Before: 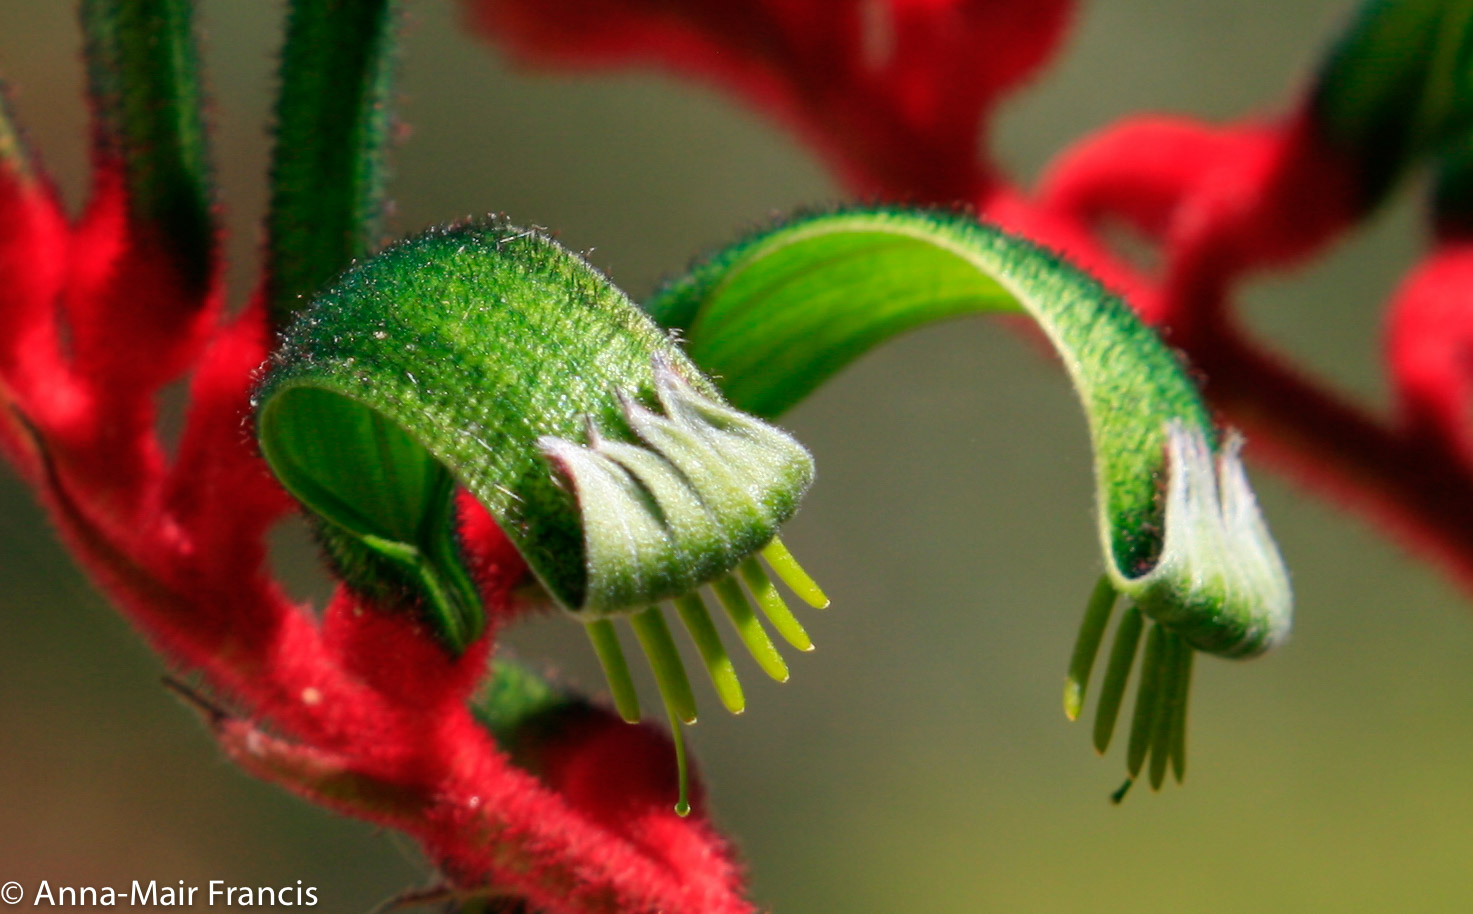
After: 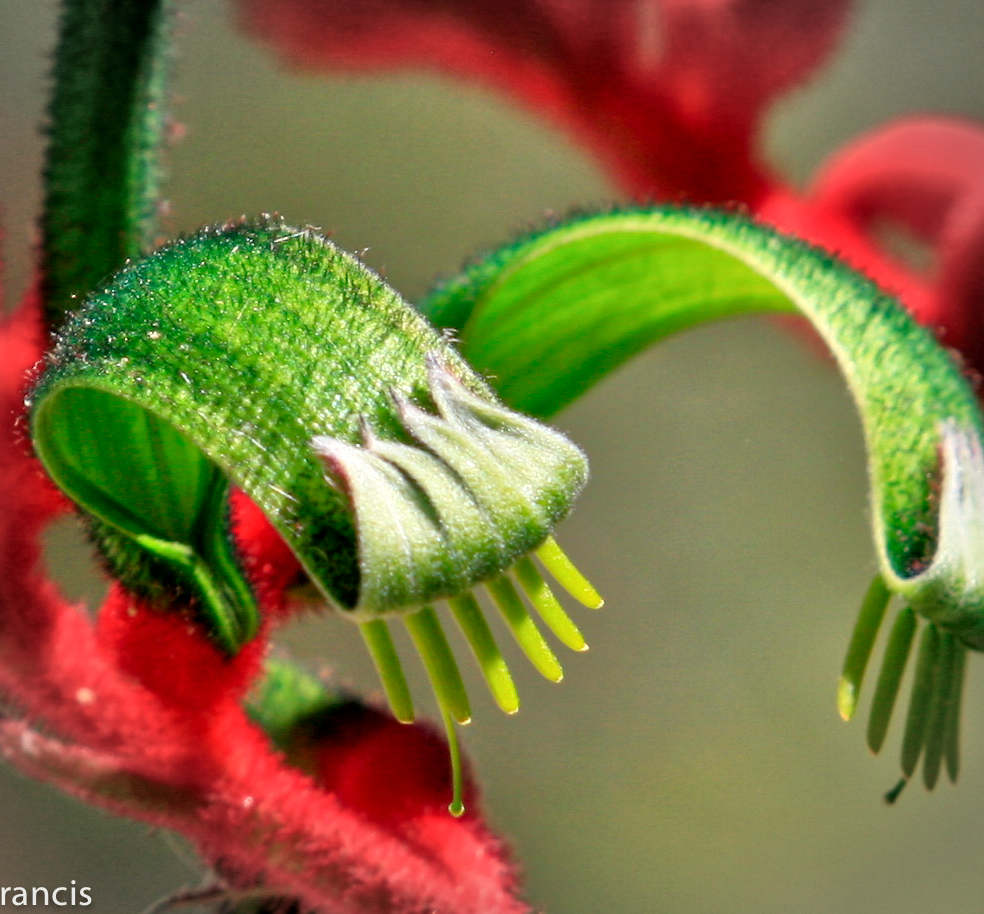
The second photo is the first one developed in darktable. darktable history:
shadows and highlights: shadows 37.38, highlights -27, soften with gaussian
crop: left 15.392%, right 17.749%
contrast brightness saturation: contrast 0.143
local contrast: highlights 100%, shadows 103%, detail 120%, midtone range 0.2
tone equalizer: -7 EV 0.16 EV, -6 EV 0.561 EV, -5 EV 1.17 EV, -4 EV 1.37 EV, -3 EV 1.18 EV, -2 EV 0.6 EV, -1 EV 0.148 EV
color correction: highlights b* 2.96
vignetting: fall-off start 88.72%, fall-off radius 42.93%, brightness -0.269, width/height ratio 1.167, unbound false
